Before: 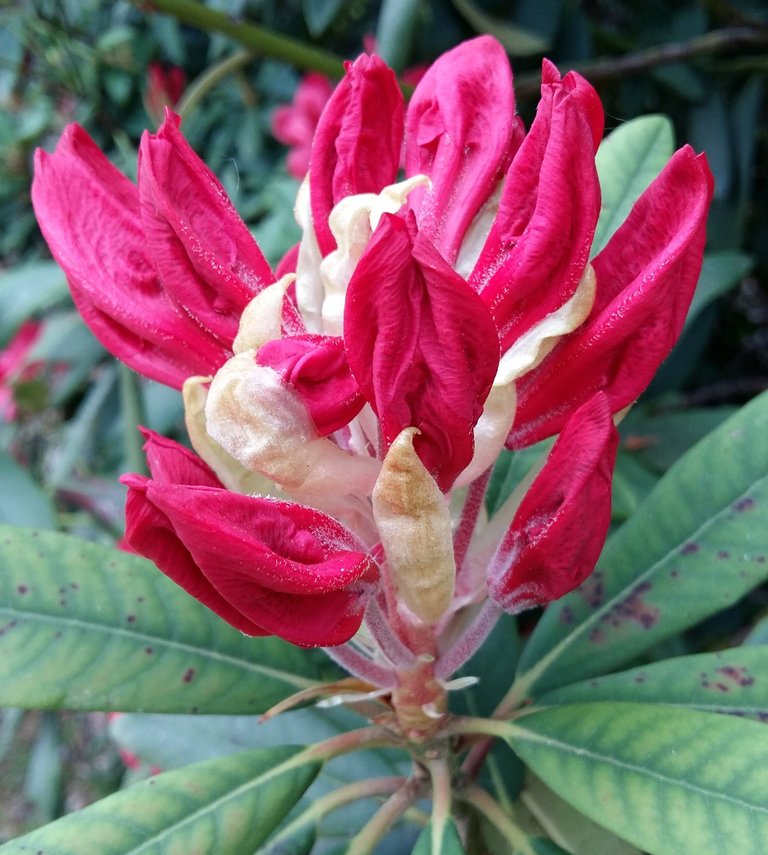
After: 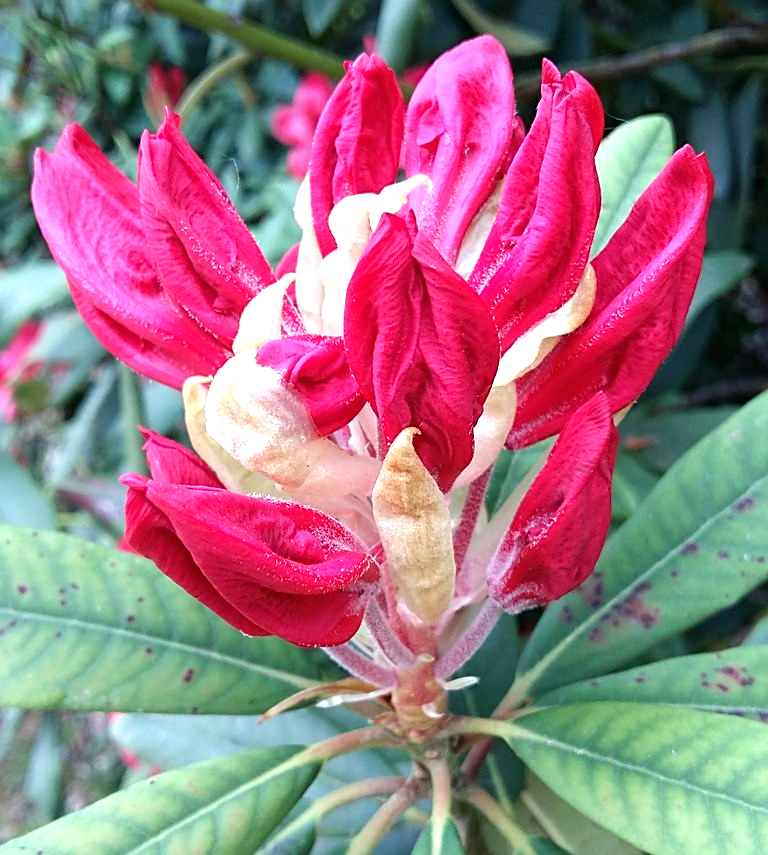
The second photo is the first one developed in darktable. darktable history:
sharpen: on, module defaults
exposure: black level correction 0, exposure 0.699 EV, compensate highlight preservation false
